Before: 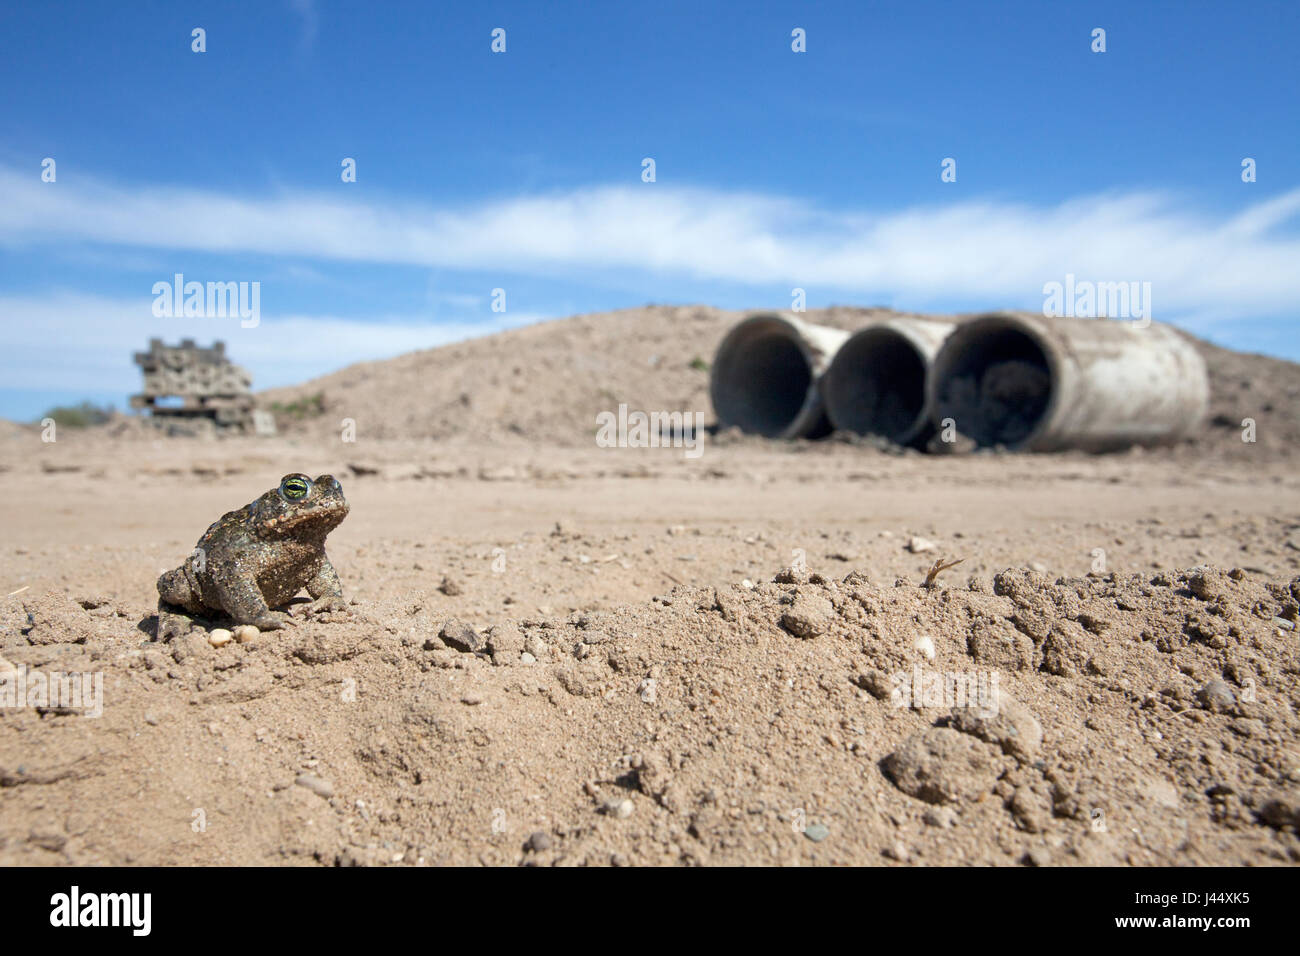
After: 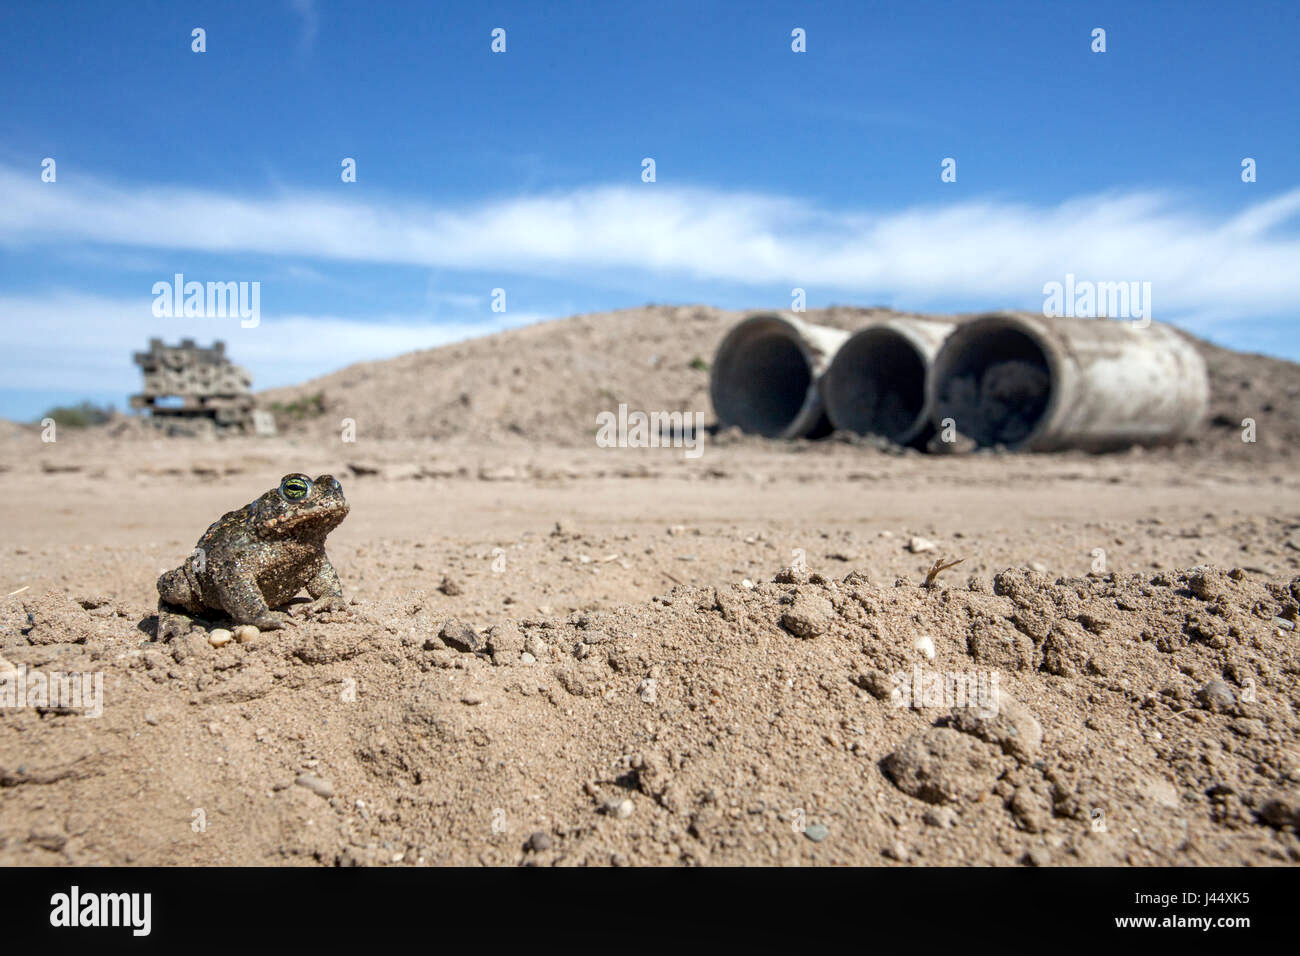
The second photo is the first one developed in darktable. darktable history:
exposure: exposure -0.003 EV, compensate exposure bias true, compensate highlight preservation false
local contrast: detail 130%
